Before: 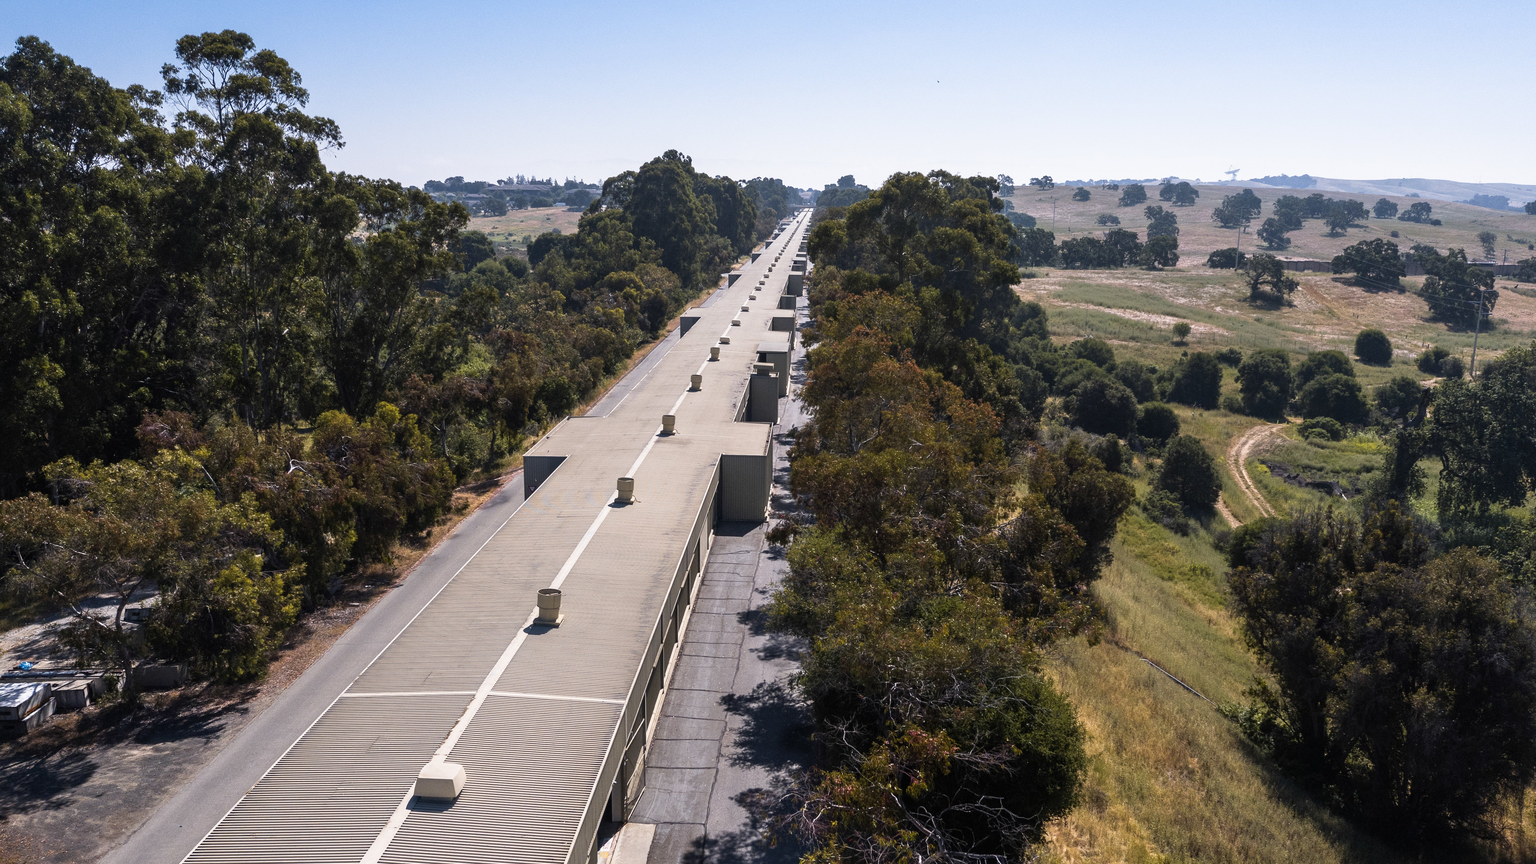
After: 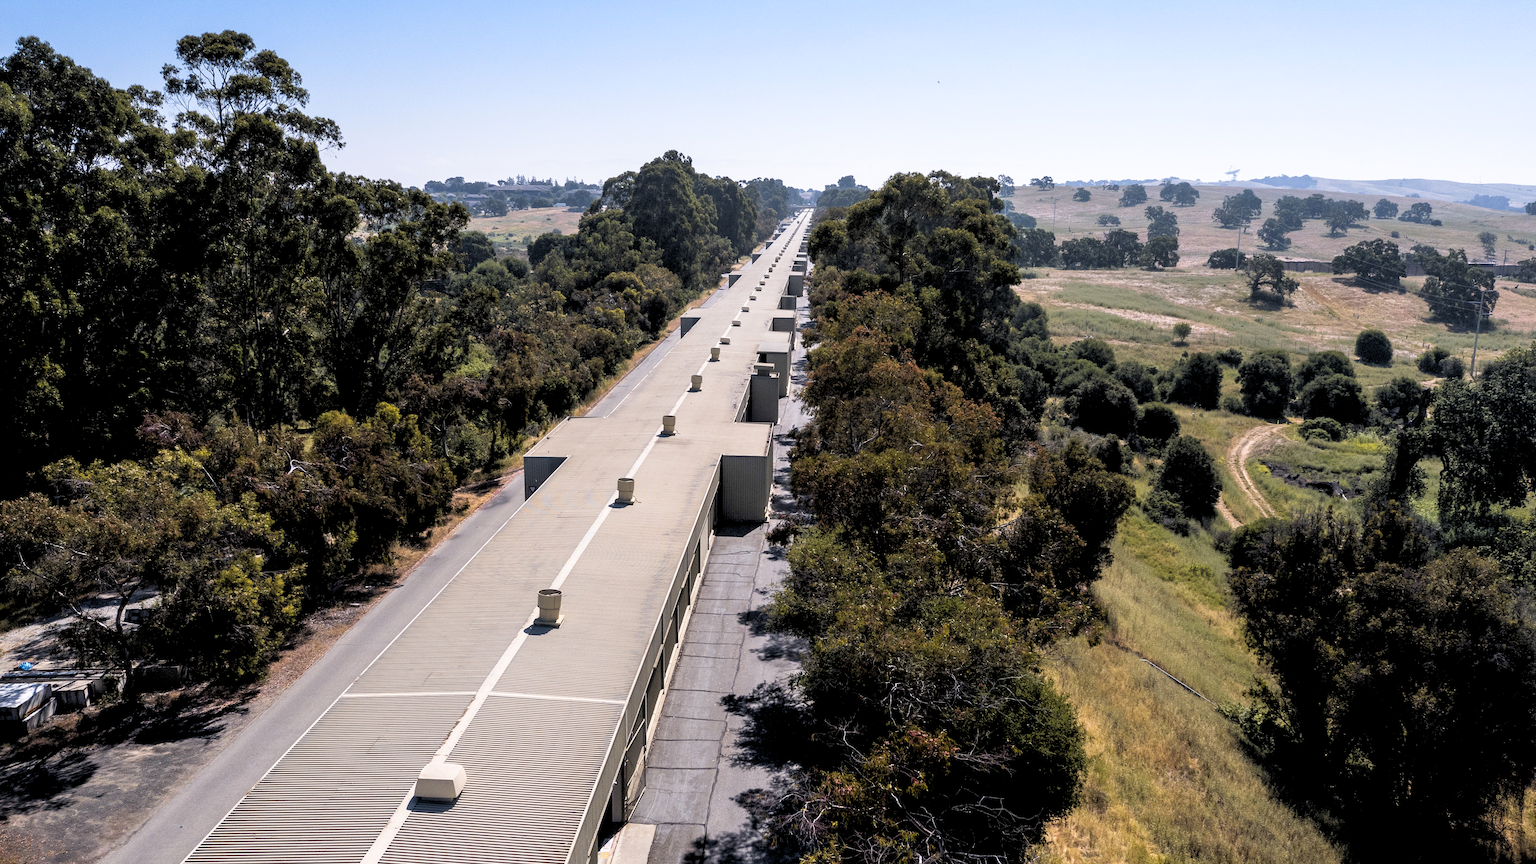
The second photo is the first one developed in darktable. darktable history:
tone equalizer: -8 EV -0.417 EV, -7 EV -0.389 EV, -6 EV -0.333 EV, -5 EV -0.222 EV, -3 EV 0.222 EV, -2 EV 0.333 EV, -1 EV 0.389 EV, +0 EV 0.417 EV, edges refinement/feathering 500, mask exposure compensation -1.57 EV, preserve details no
rgb levels: preserve colors sum RGB, levels [[0.038, 0.433, 0.934], [0, 0.5, 1], [0, 0.5, 1]]
